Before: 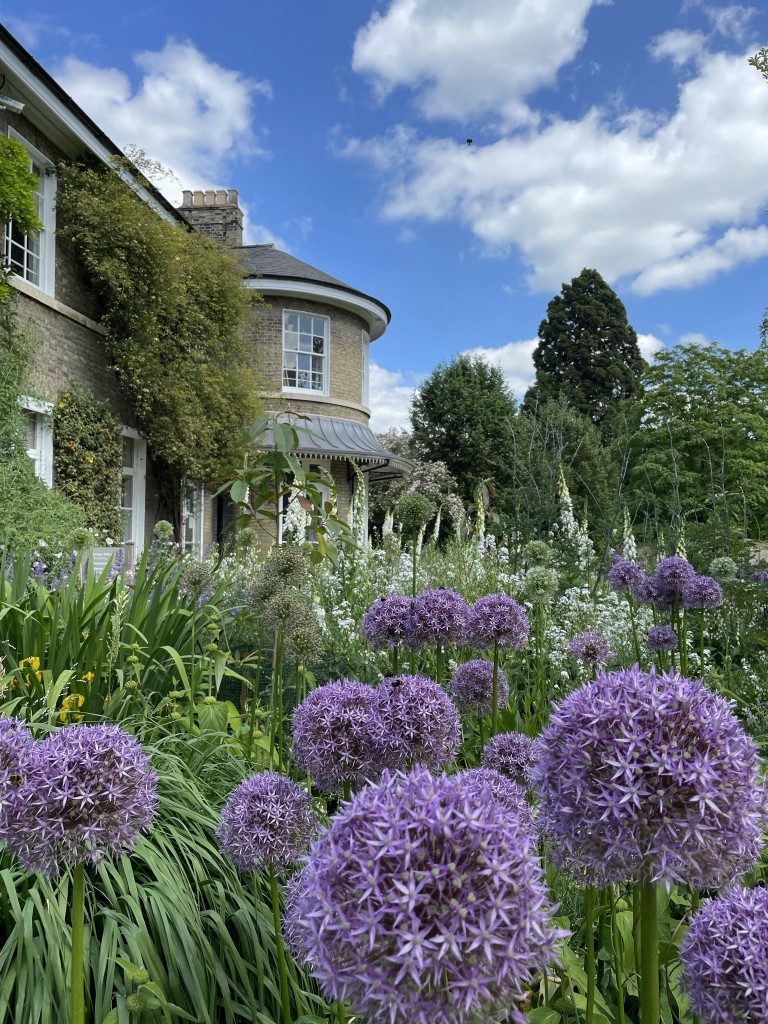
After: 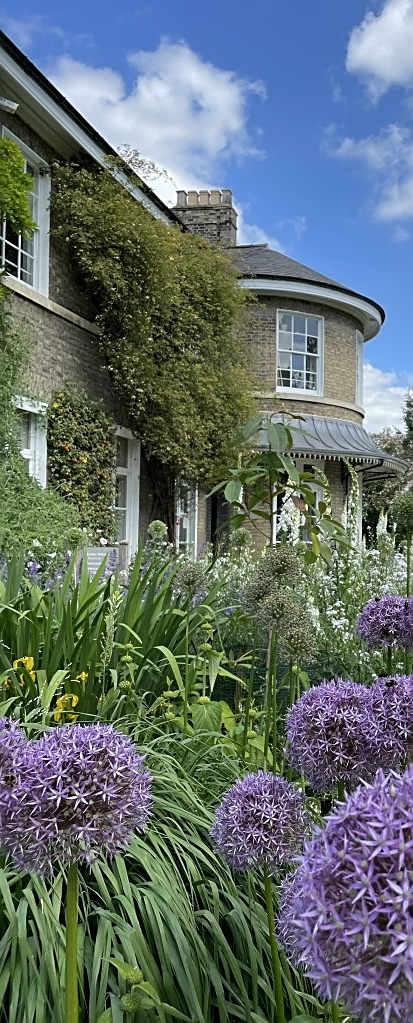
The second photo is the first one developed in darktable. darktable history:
sharpen: on, module defaults
crop: left 0.889%, right 45.282%, bottom 0.089%
